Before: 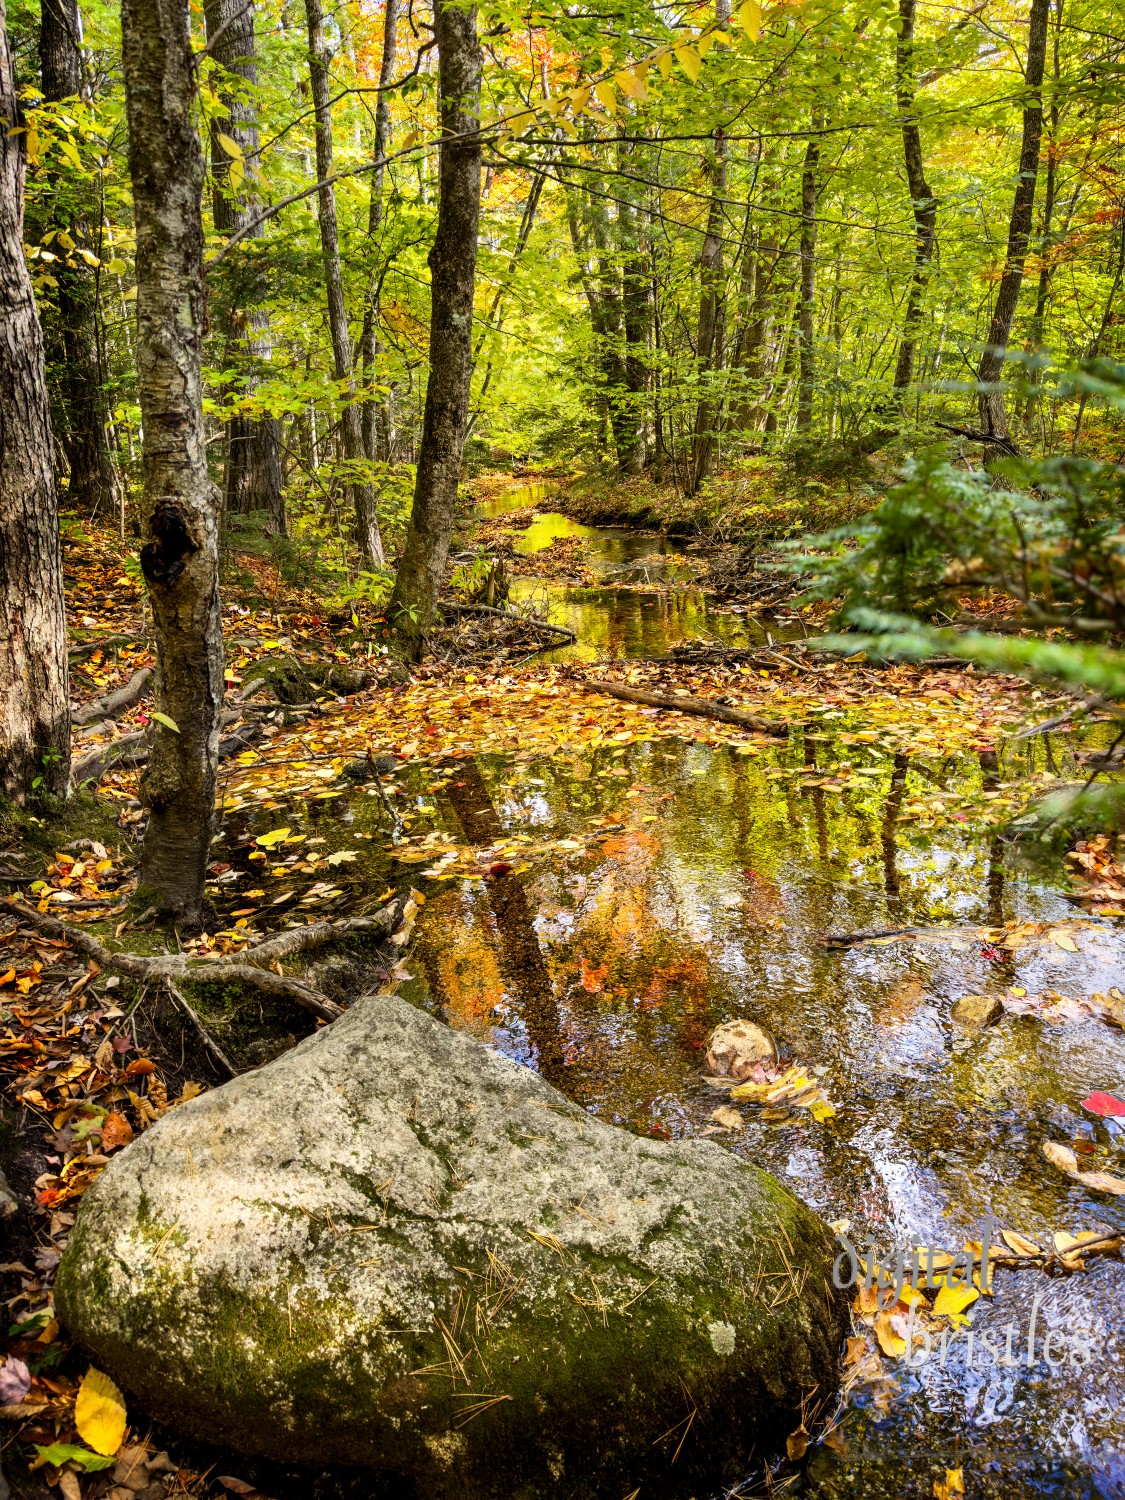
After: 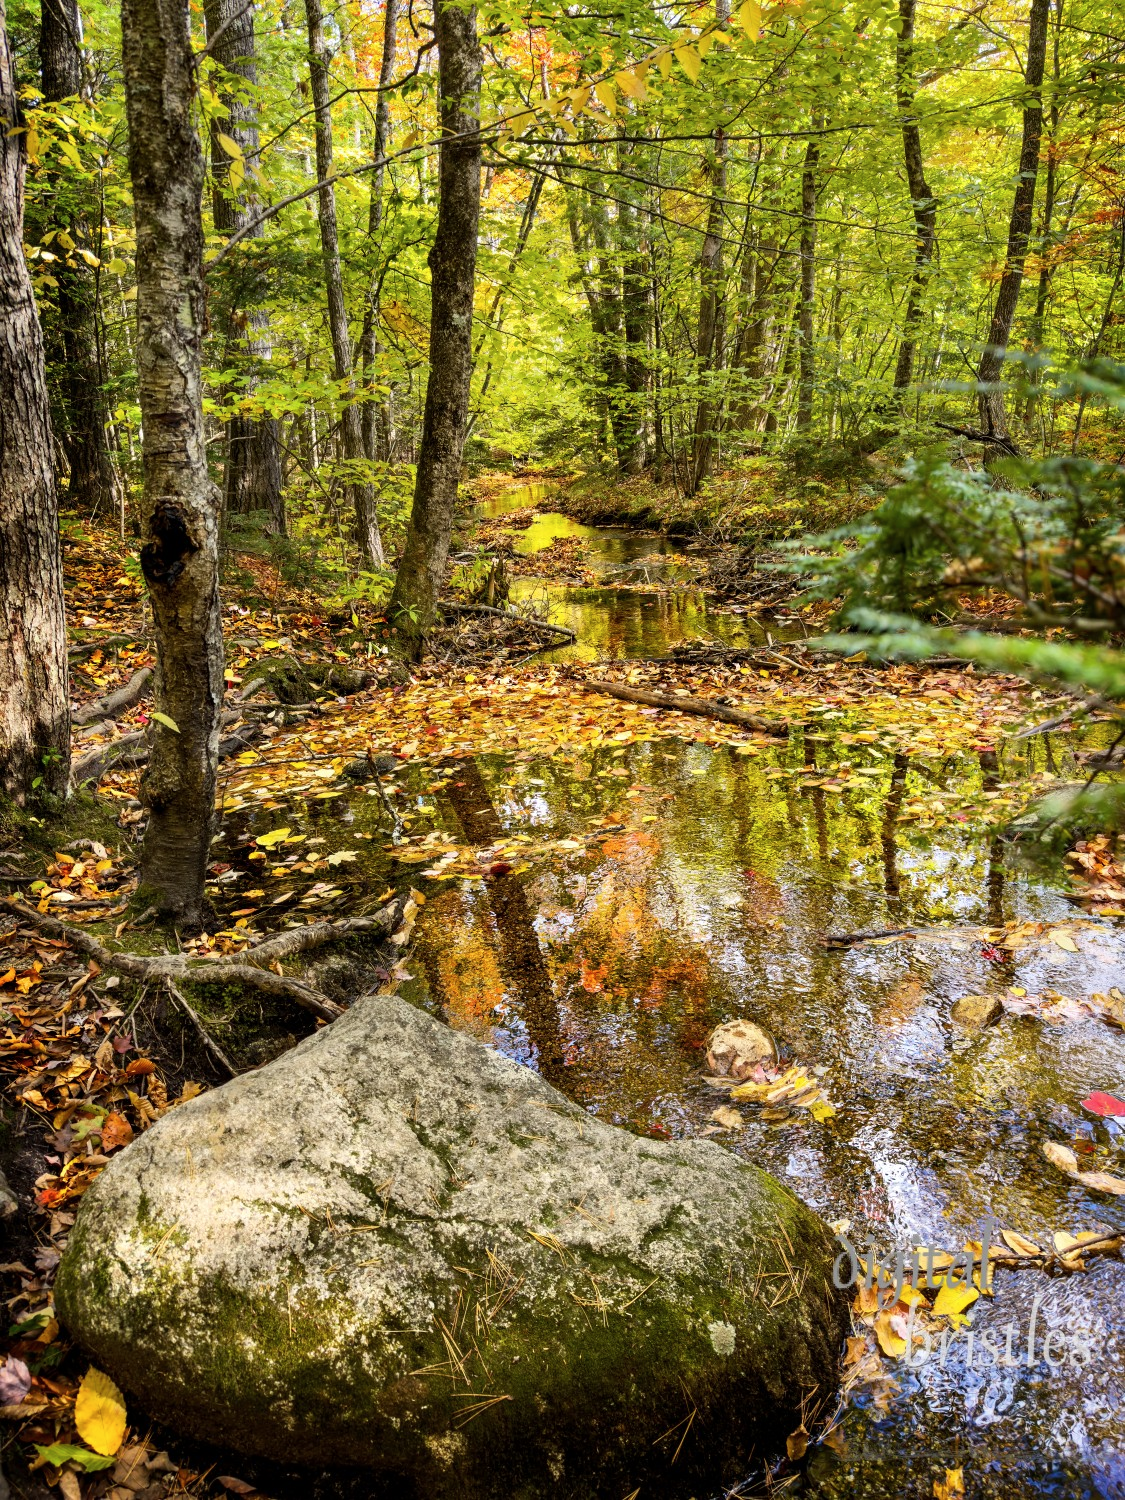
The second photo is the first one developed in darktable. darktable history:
color zones: curves: ch0 [(0.25, 0.5) (0.428, 0.473) (0.75, 0.5)]; ch1 [(0.243, 0.479) (0.398, 0.452) (0.75, 0.5)]
tone equalizer: edges refinement/feathering 500, mask exposure compensation -1.57 EV, preserve details no
